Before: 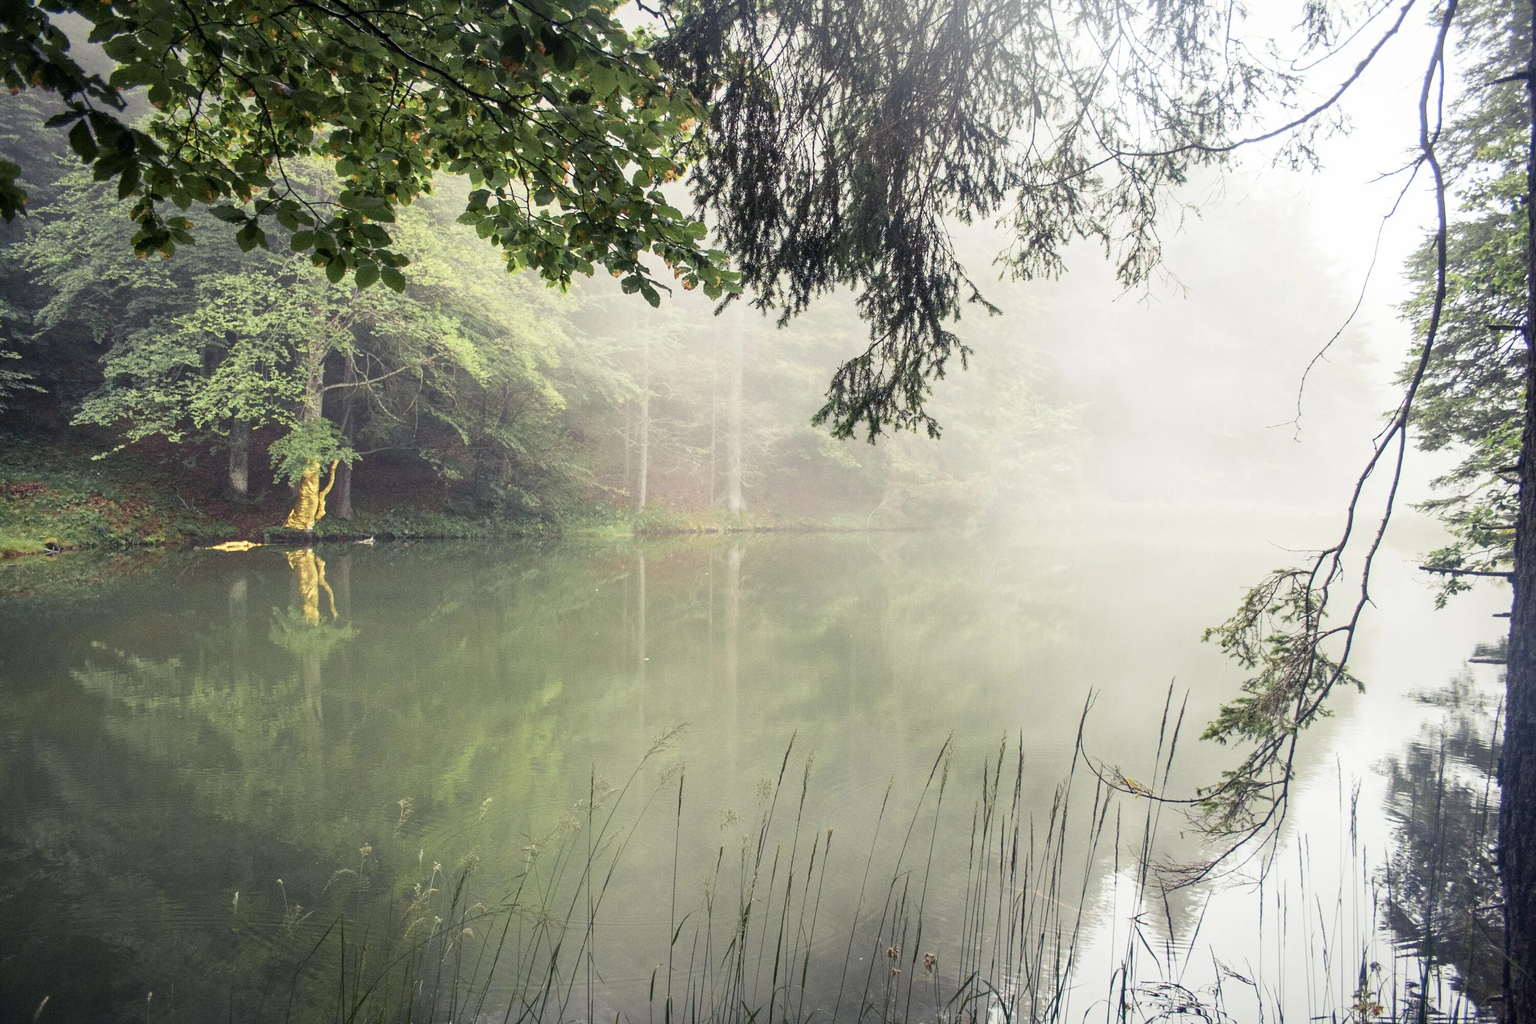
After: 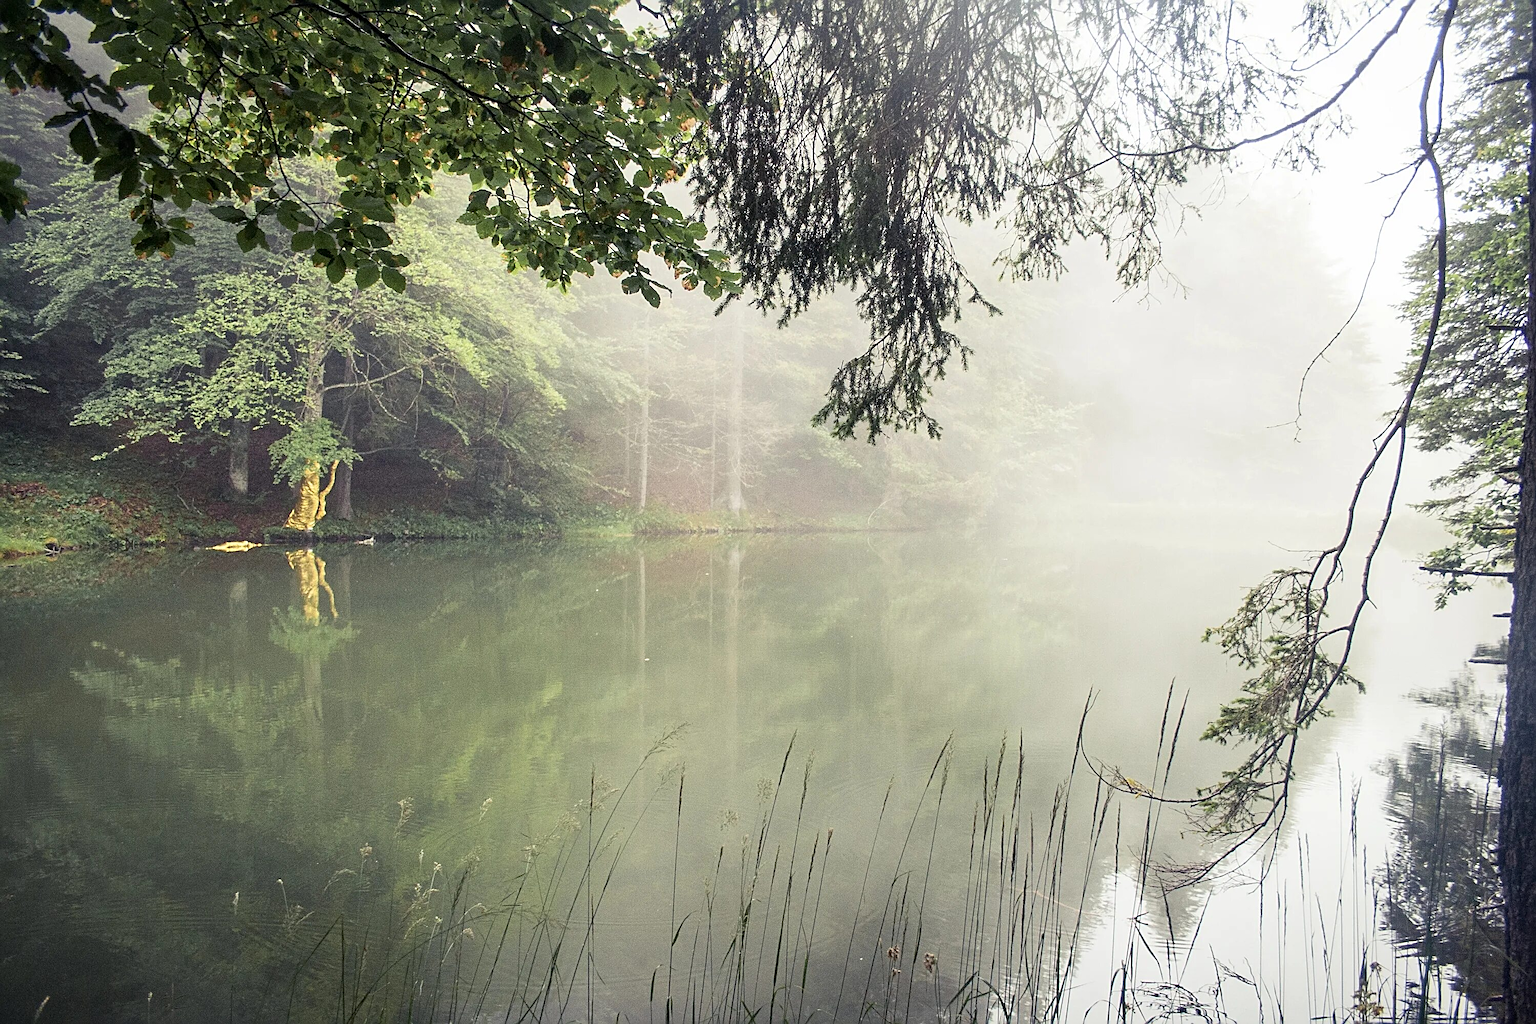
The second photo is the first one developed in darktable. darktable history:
sharpen: radius 2.534, amount 0.621
